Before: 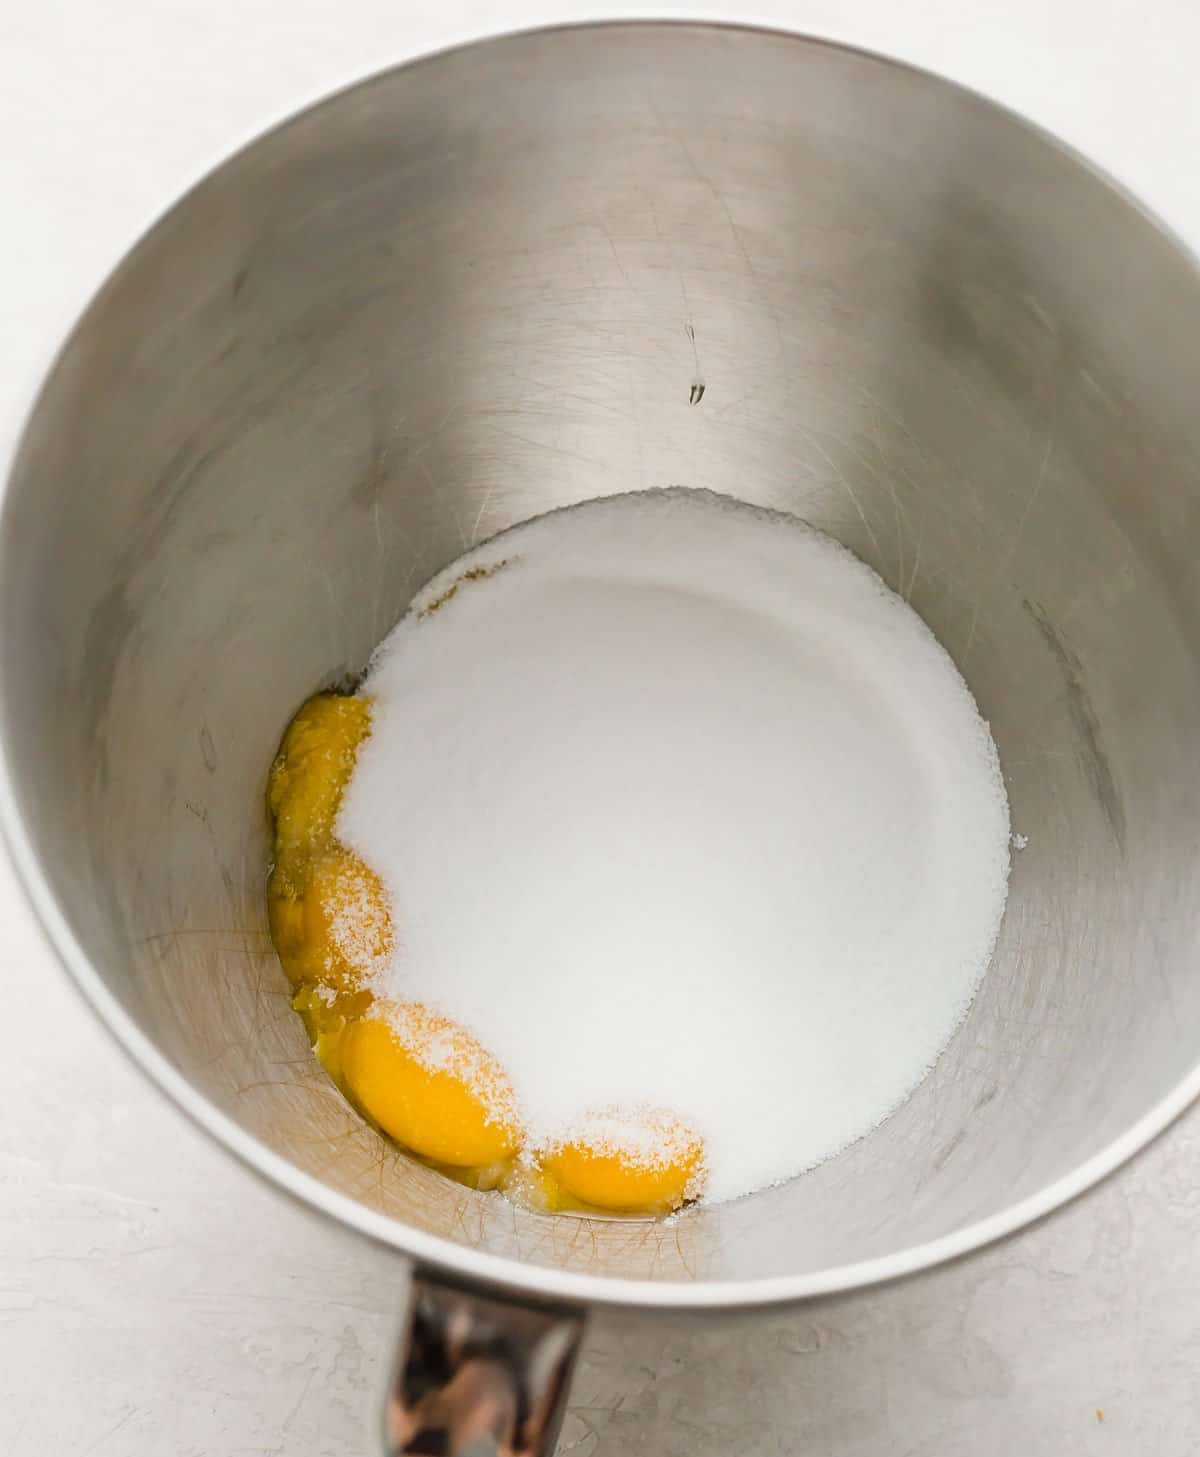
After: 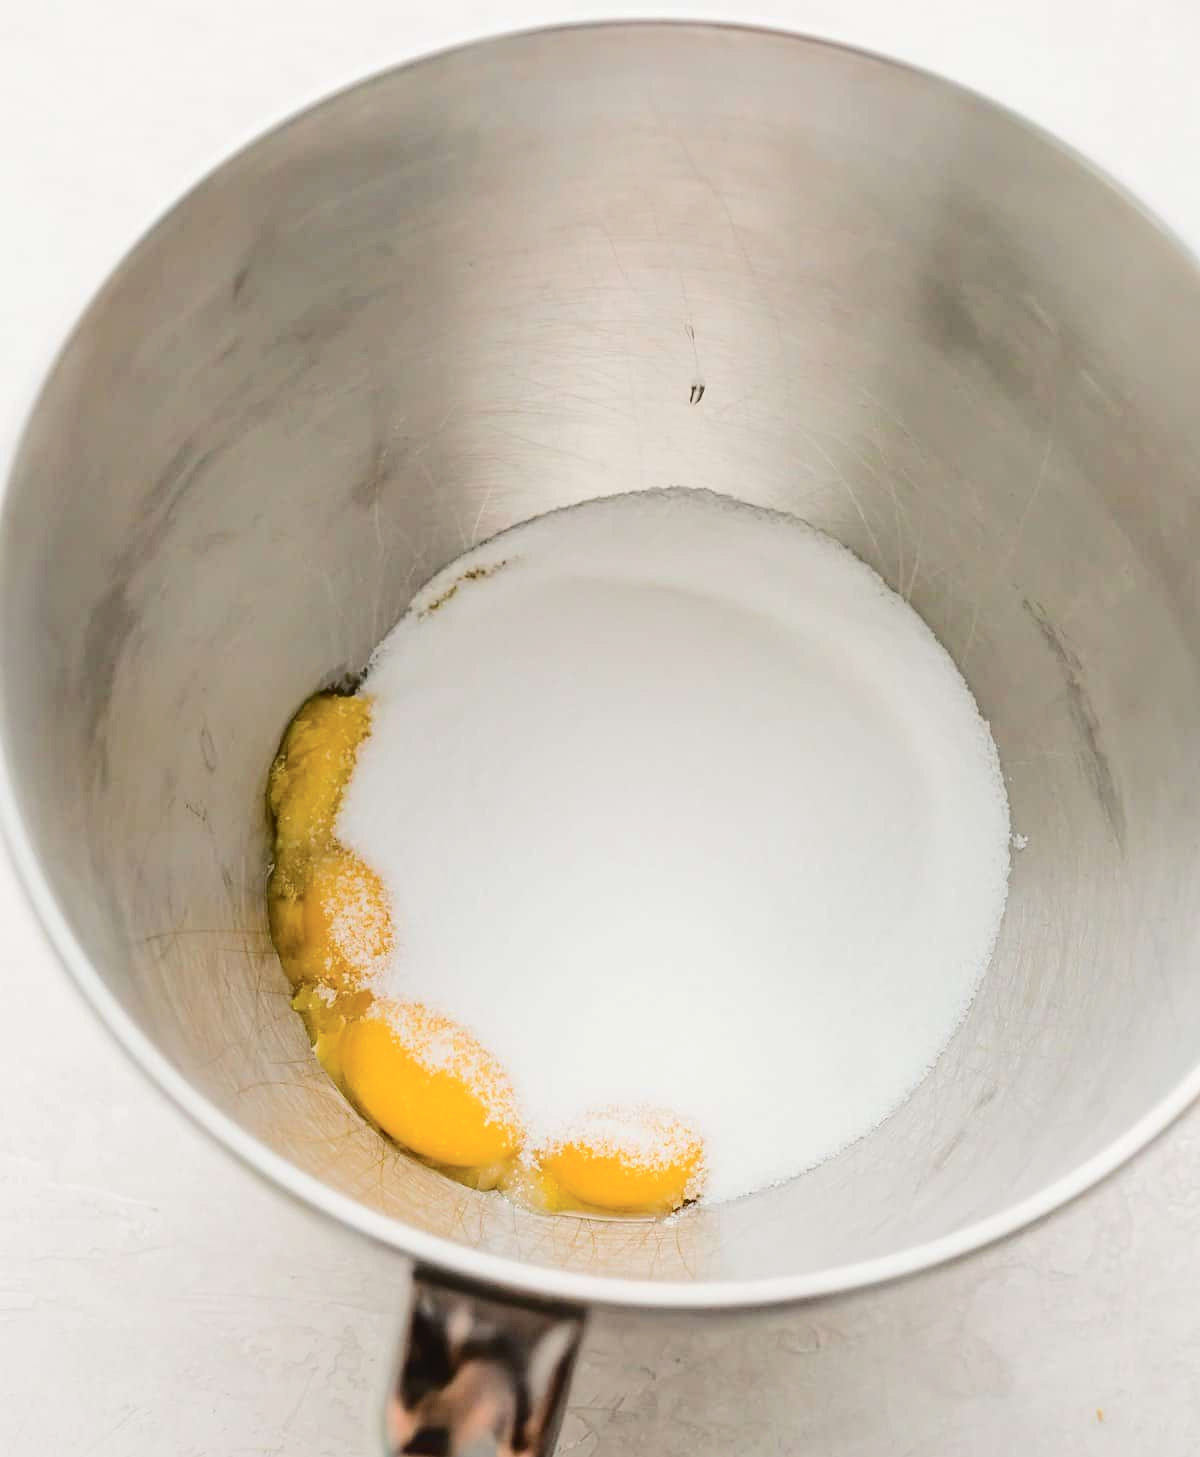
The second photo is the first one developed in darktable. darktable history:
tone curve: curves: ch0 [(0, 0) (0.003, 0.034) (0.011, 0.038) (0.025, 0.046) (0.044, 0.054) (0.069, 0.06) (0.1, 0.079) (0.136, 0.114) (0.177, 0.151) (0.224, 0.213) (0.277, 0.293) (0.335, 0.385) (0.399, 0.482) (0.468, 0.578) (0.543, 0.655) (0.623, 0.724) (0.709, 0.786) (0.801, 0.854) (0.898, 0.922) (1, 1)], color space Lab, independent channels, preserve colors none
